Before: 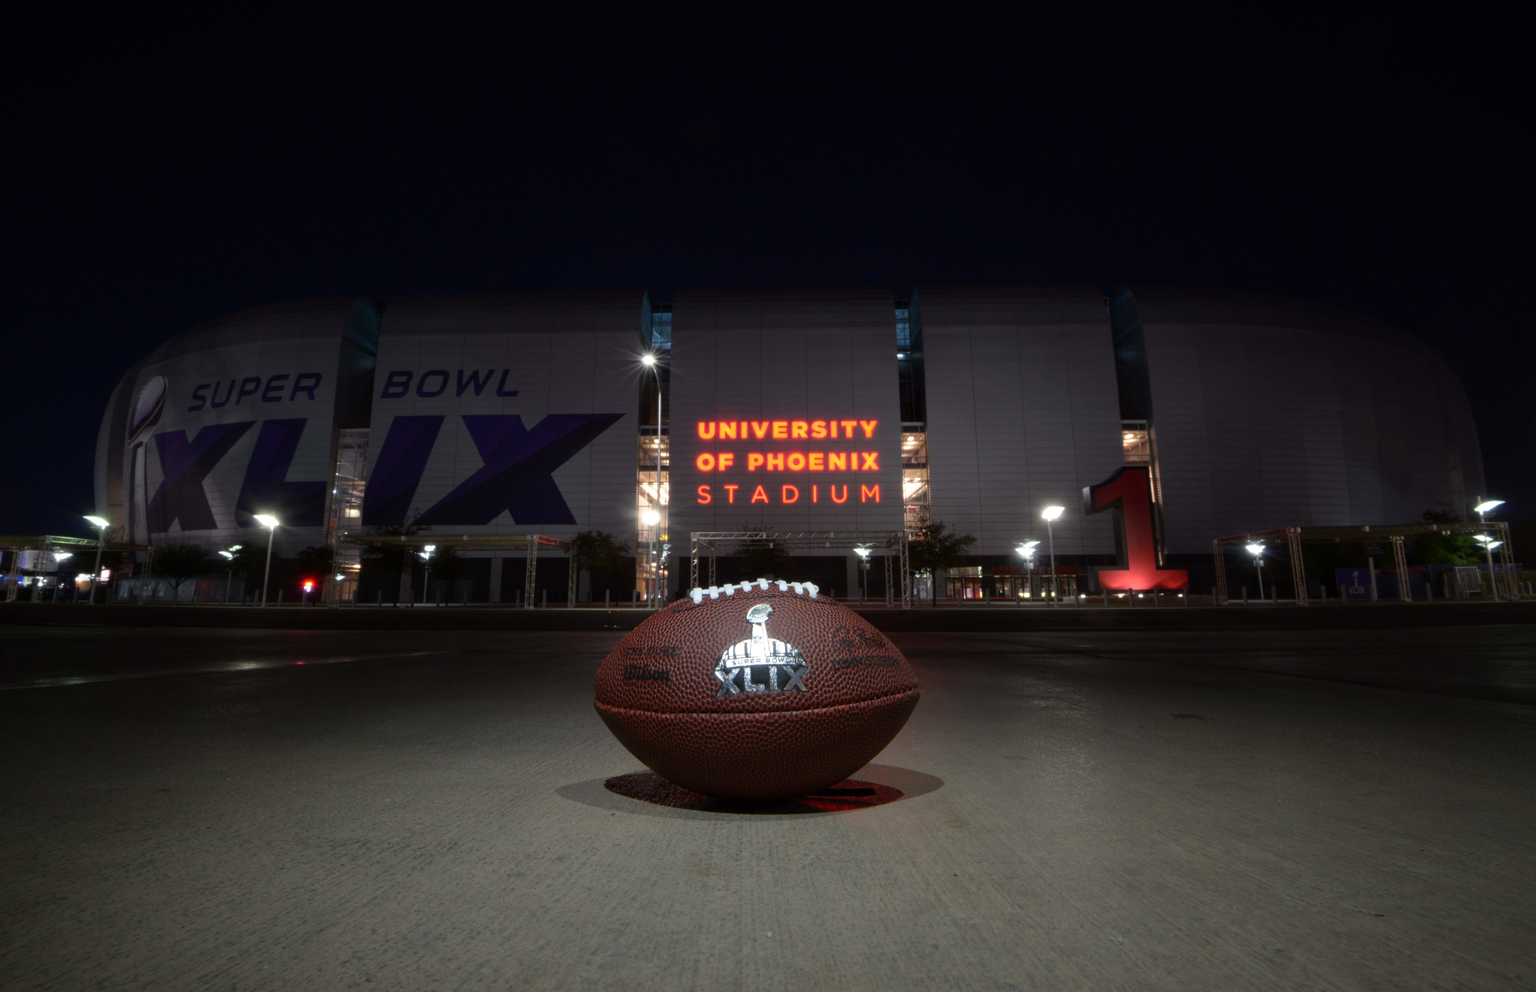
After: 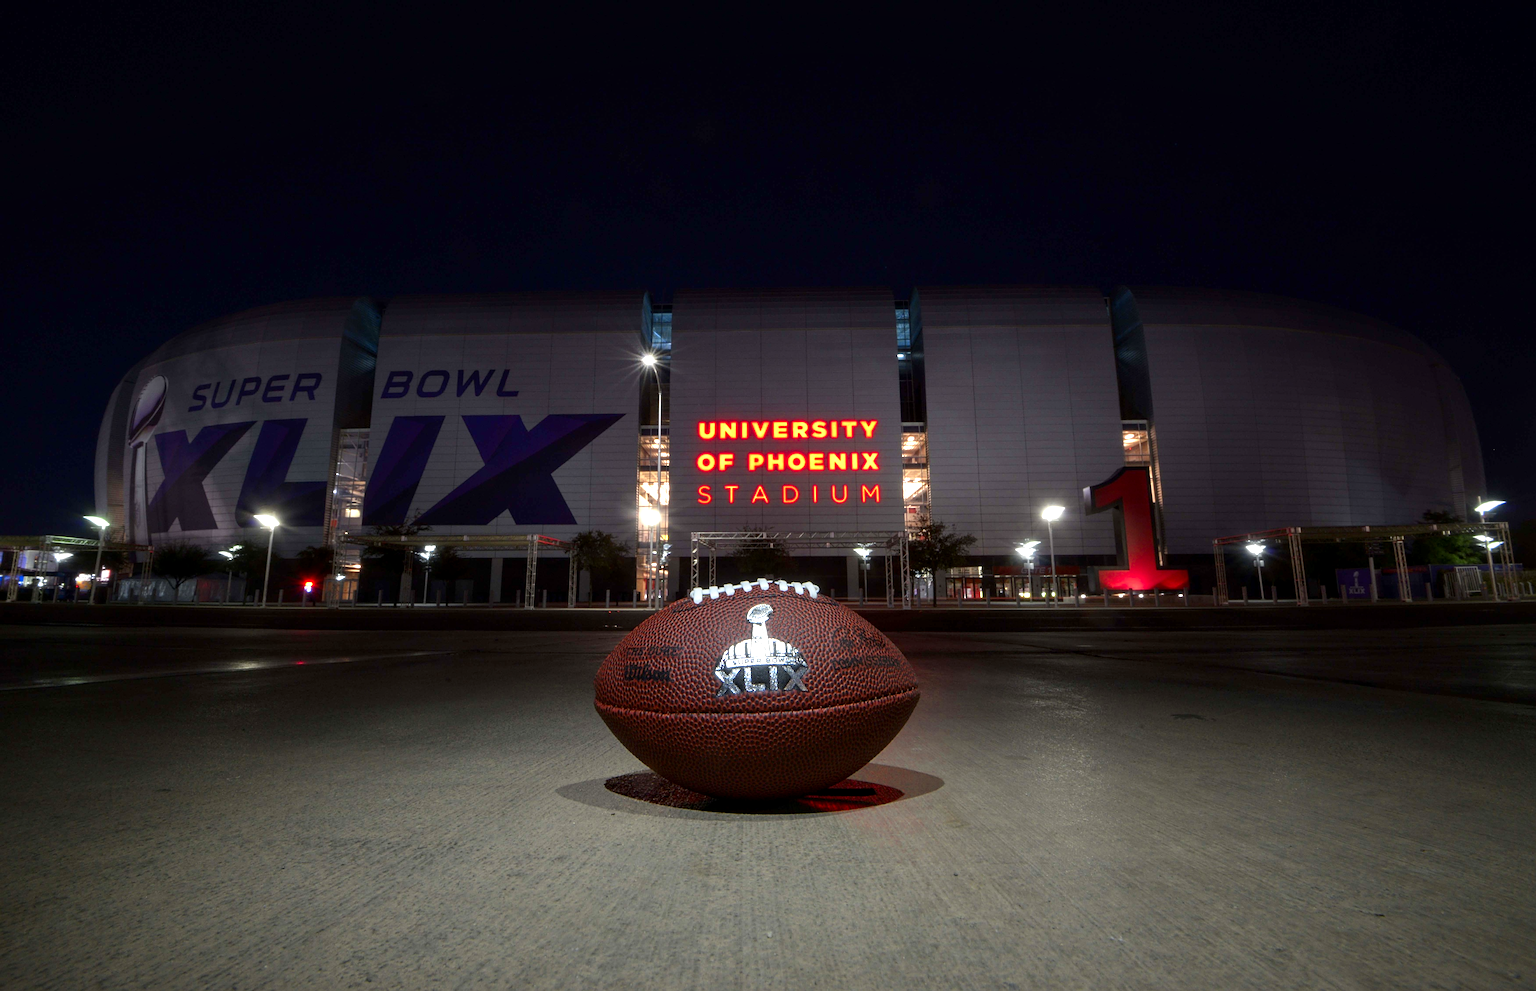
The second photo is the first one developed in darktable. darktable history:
local contrast: on, module defaults
sharpen: on, module defaults
color zones: curves: ch0 [(0.004, 0.305) (0.261, 0.623) (0.389, 0.399) (0.708, 0.571) (0.947, 0.34)]; ch1 [(0.025, 0.645) (0.229, 0.584) (0.326, 0.551) (0.484, 0.262) (0.757, 0.643)]
exposure: exposure 0.4 EV, compensate highlight preservation false
